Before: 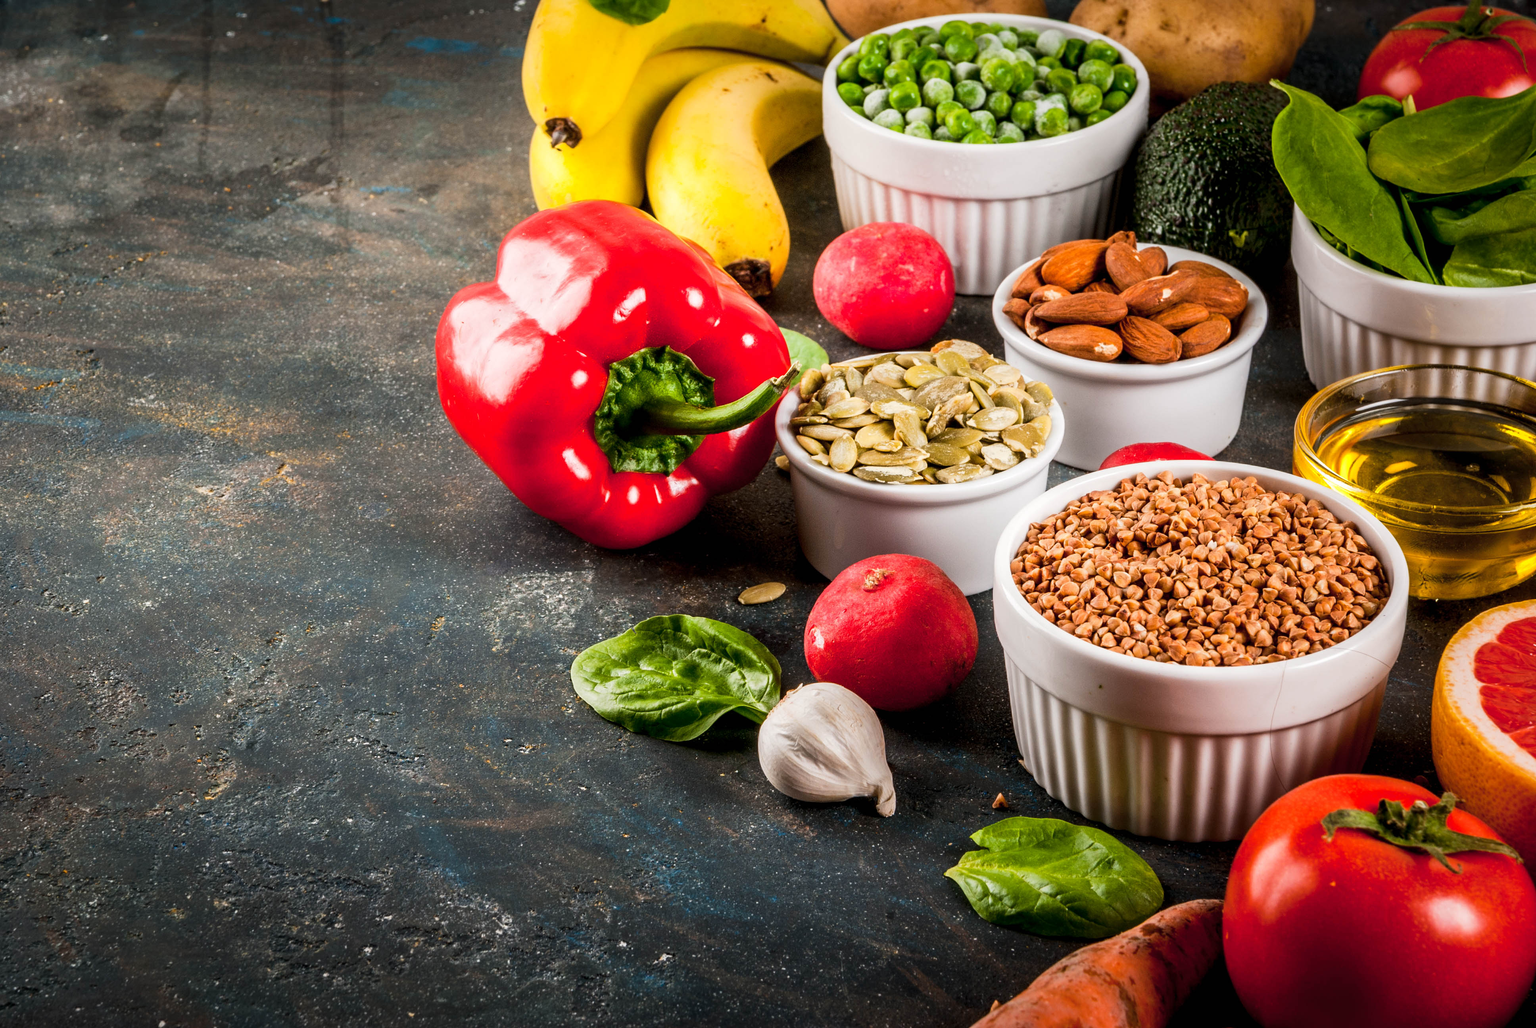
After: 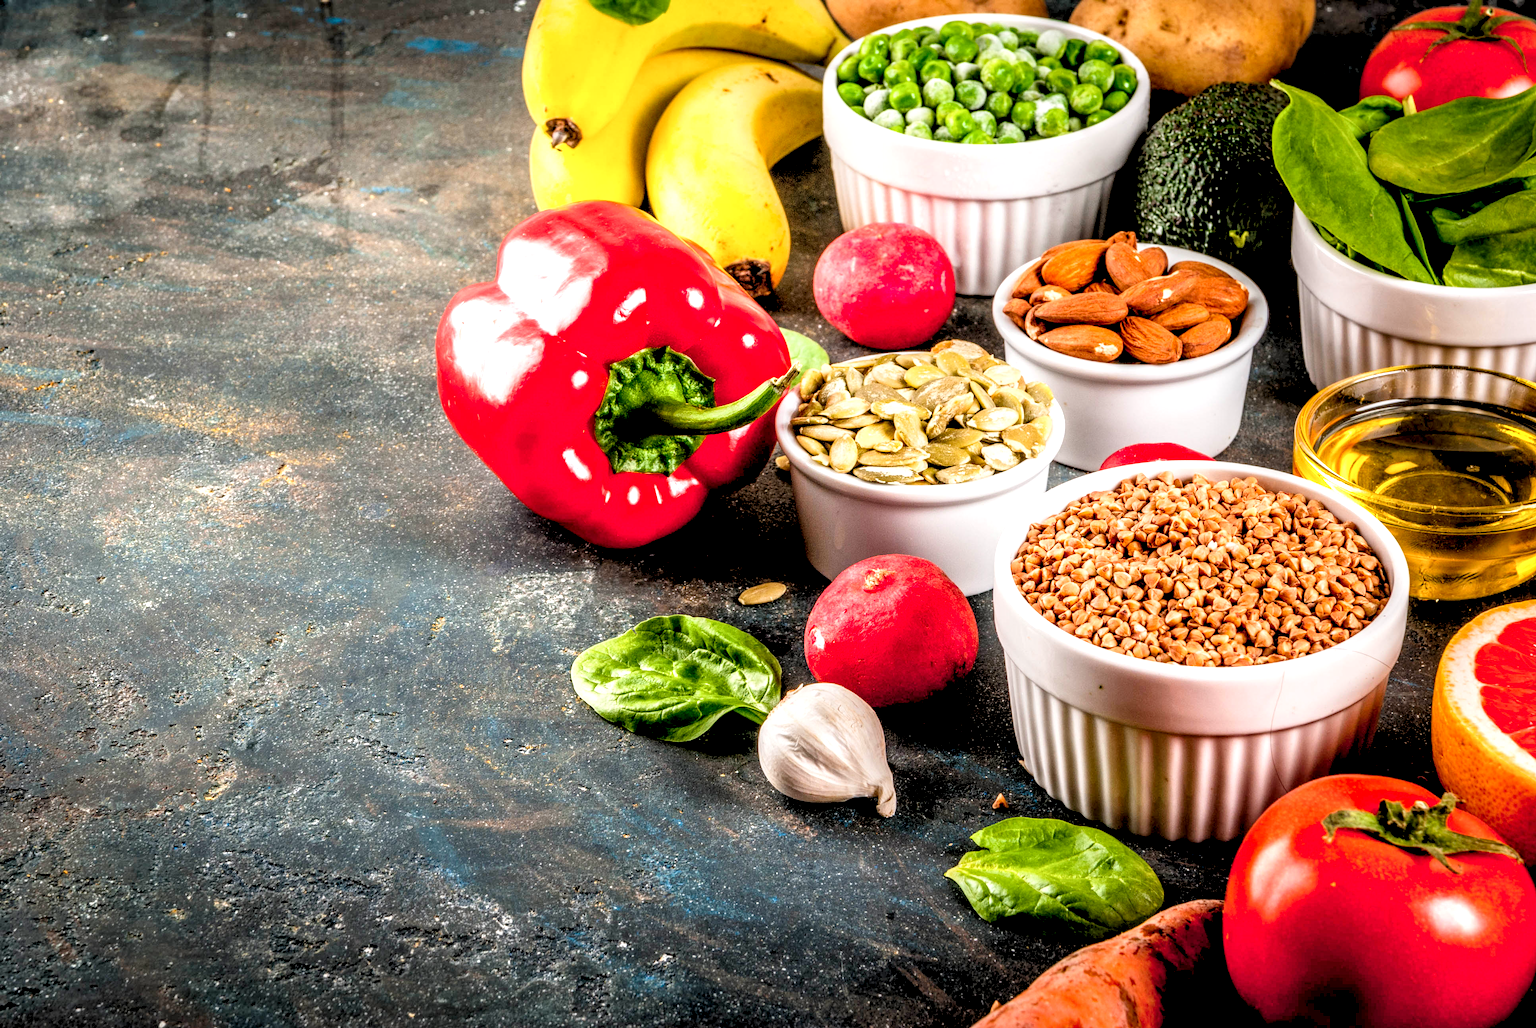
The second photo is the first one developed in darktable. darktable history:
local contrast: highlights 60%, shadows 60%, detail 160%
levels: levels [0.072, 0.414, 0.976]
